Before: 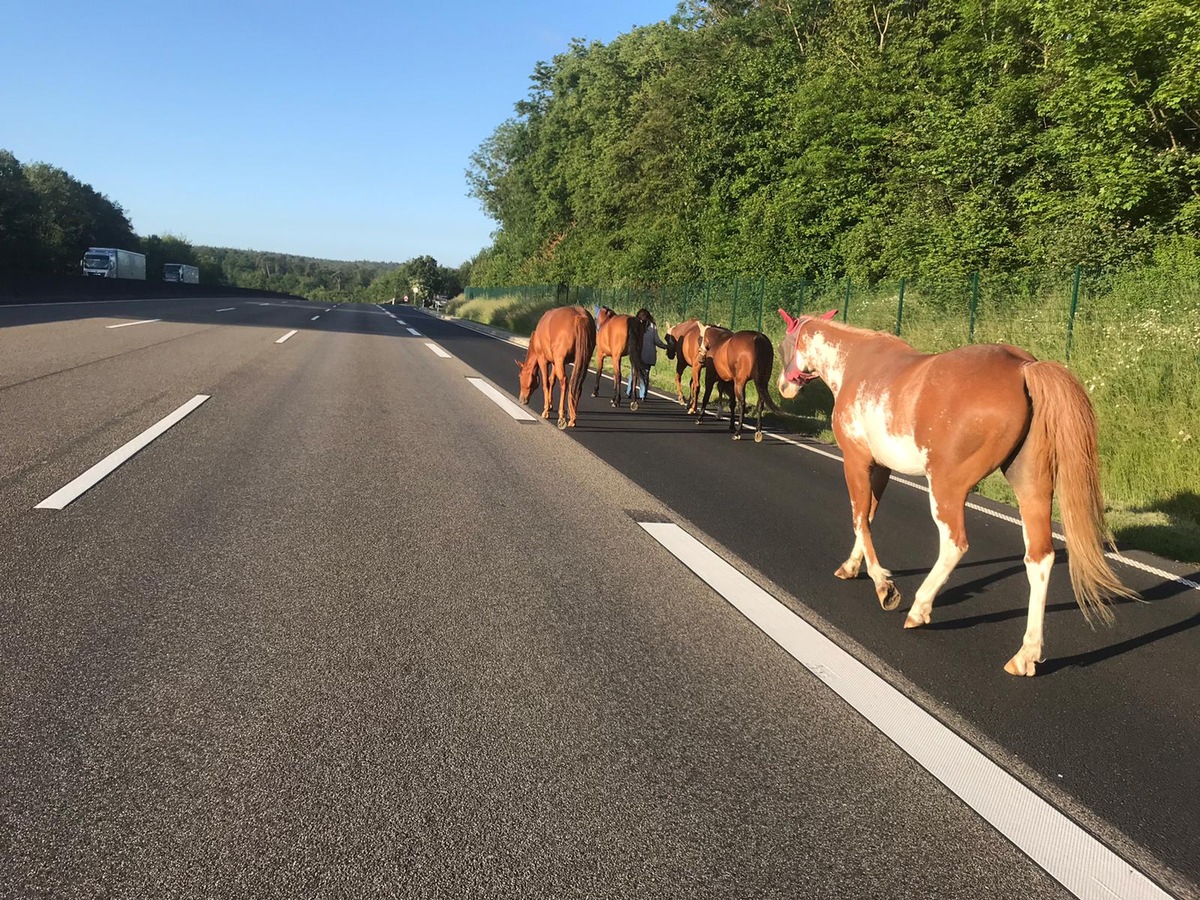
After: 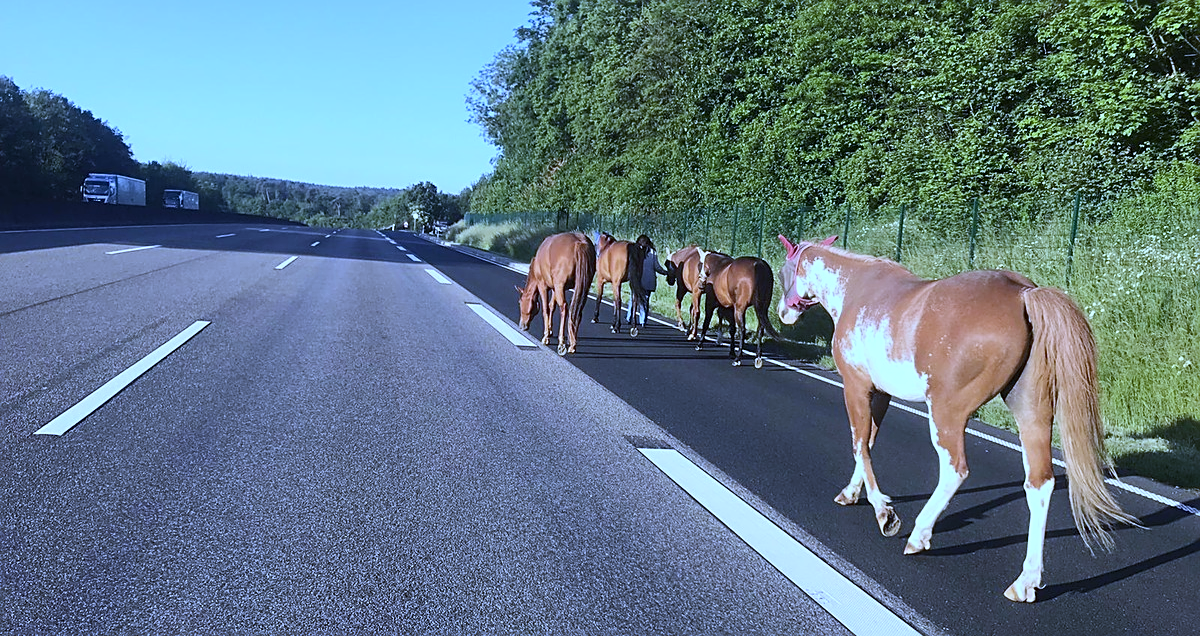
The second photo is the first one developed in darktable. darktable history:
white balance: red 0.766, blue 1.537
sharpen: on, module defaults
crop and rotate: top 8.293%, bottom 20.996%
contrast brightness saturation: contrast 0.15, brightness 0.05
